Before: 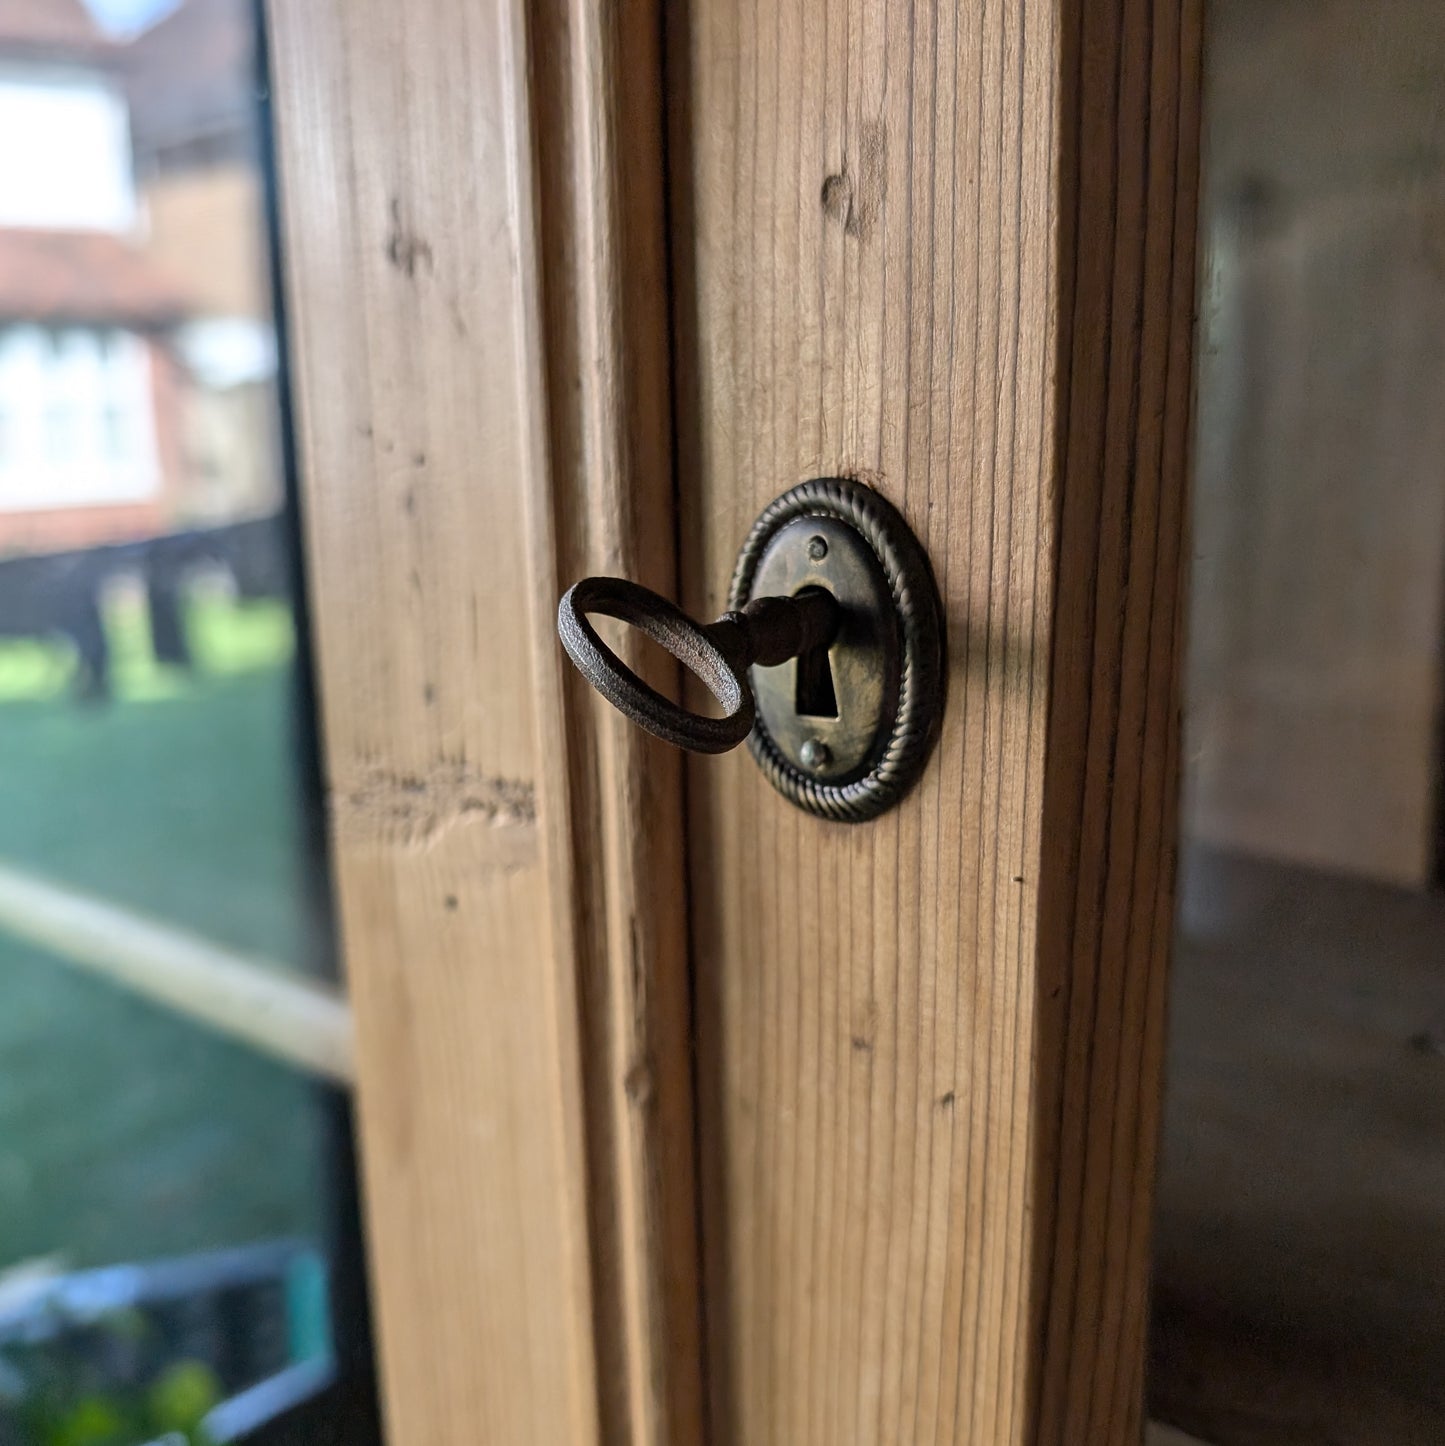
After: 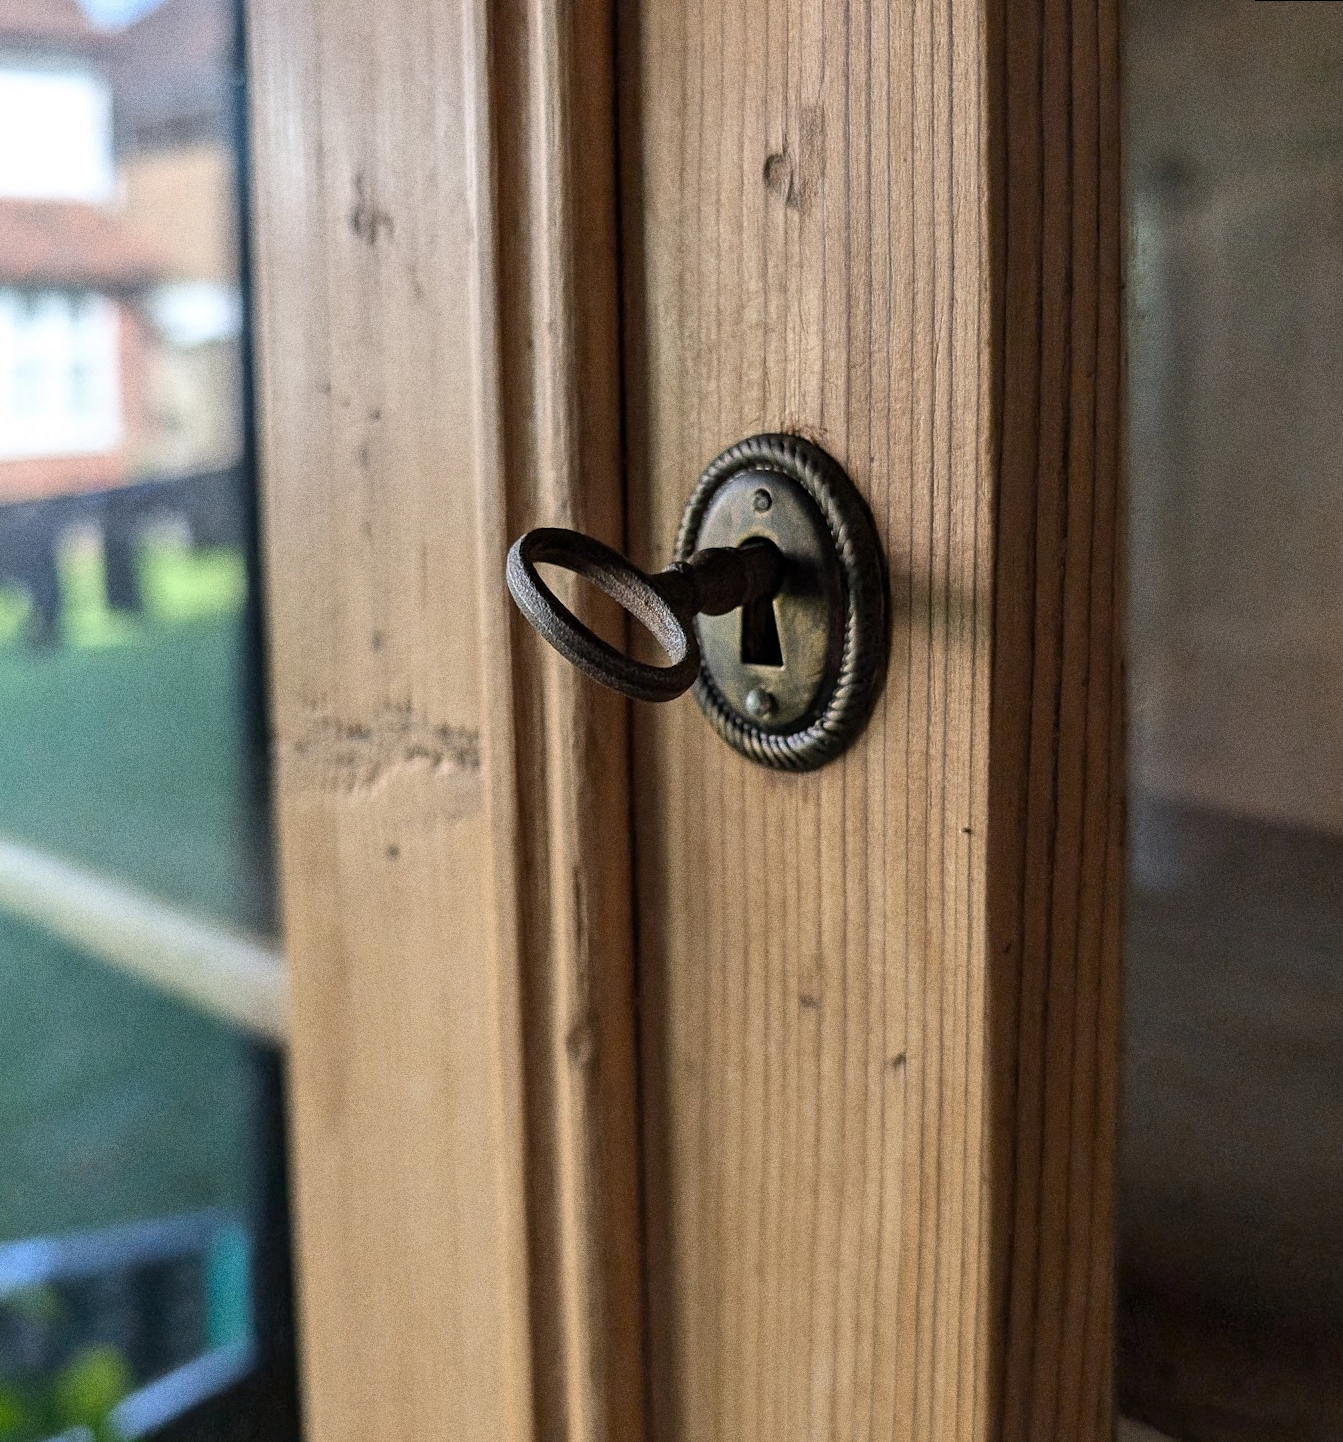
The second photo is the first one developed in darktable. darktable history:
rotate and perspective: rotation 0.215°, lens shift (vertical) -0.139, crop left 0.069, crop right 0.939, crop top 0.002, crop bottom 0.996
grain: coarseness 0.09 ISO, strength 40%
